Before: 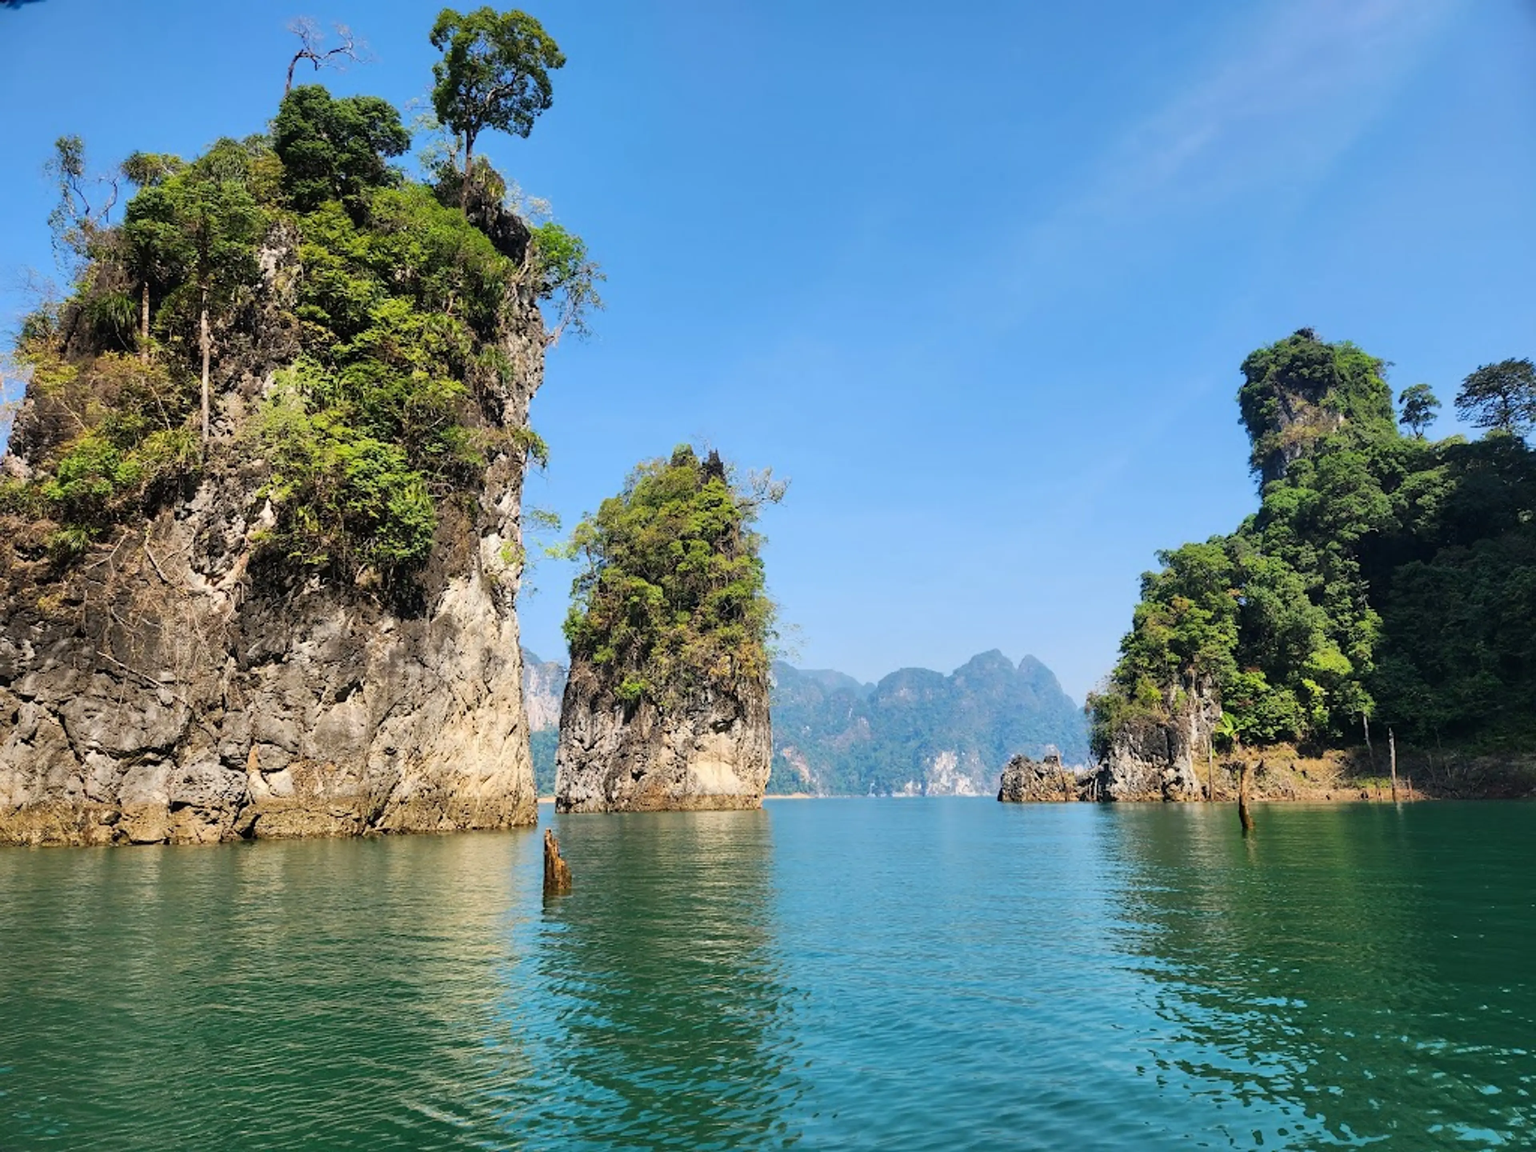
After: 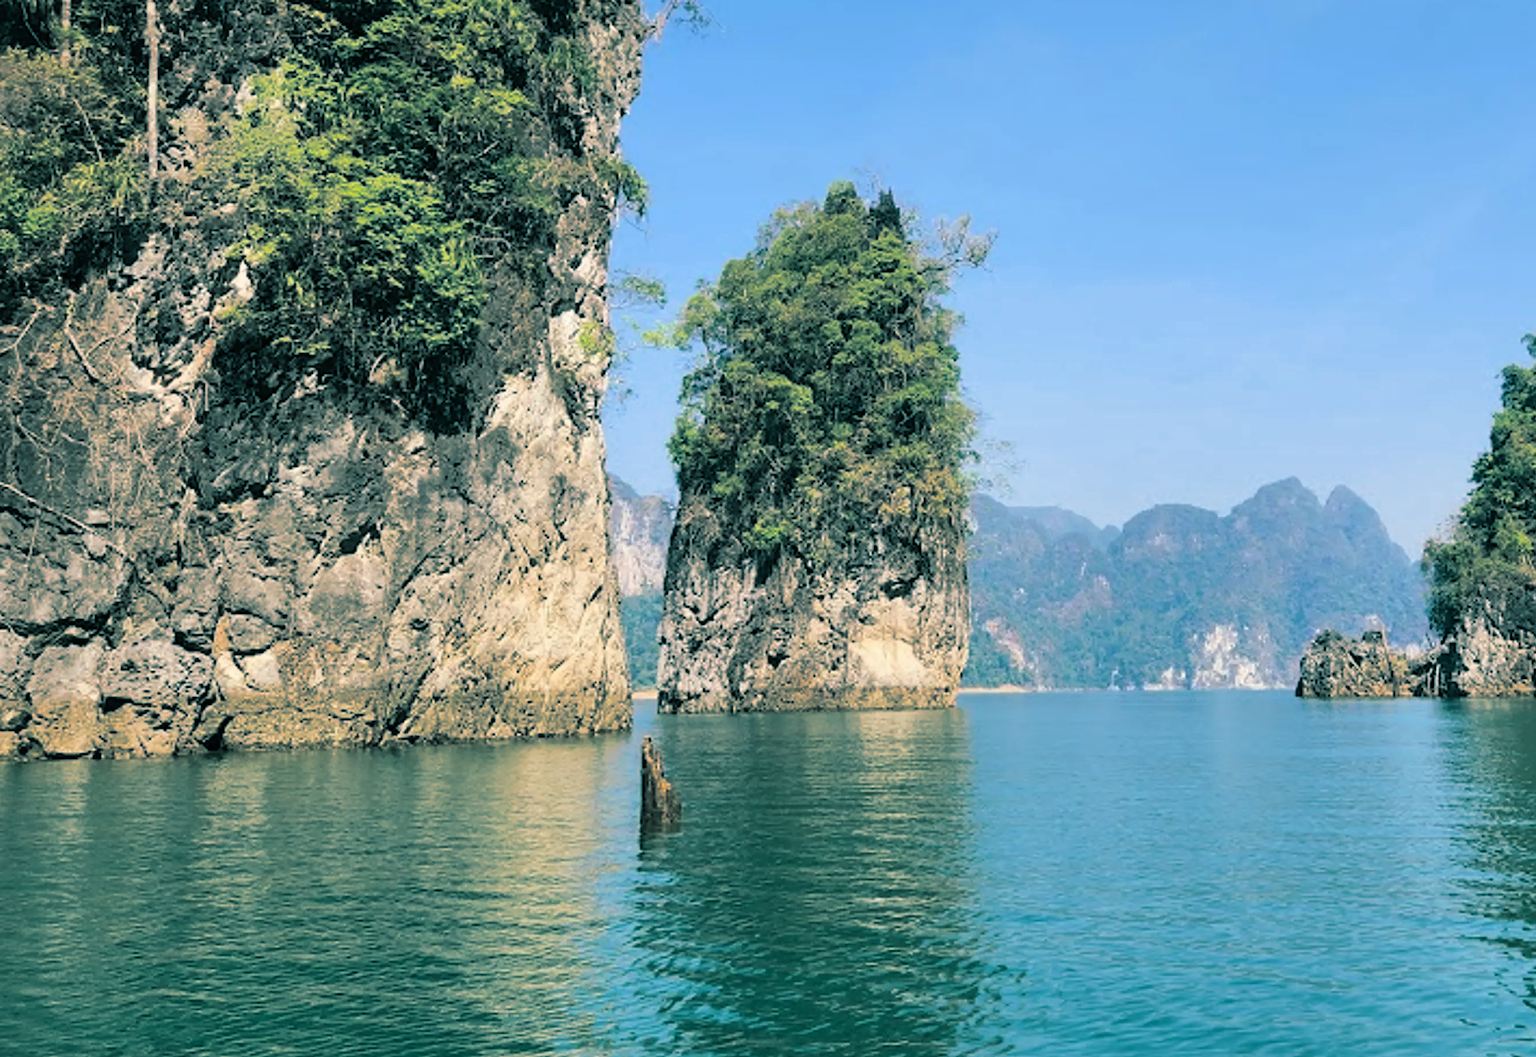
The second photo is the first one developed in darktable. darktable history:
split-toning: shadows › hue 186.43°, highlights › hue 49.29°, compress 30.29%
crop: left 6.488%, top 27.668%, right 24.183%, bottom 8.656%
